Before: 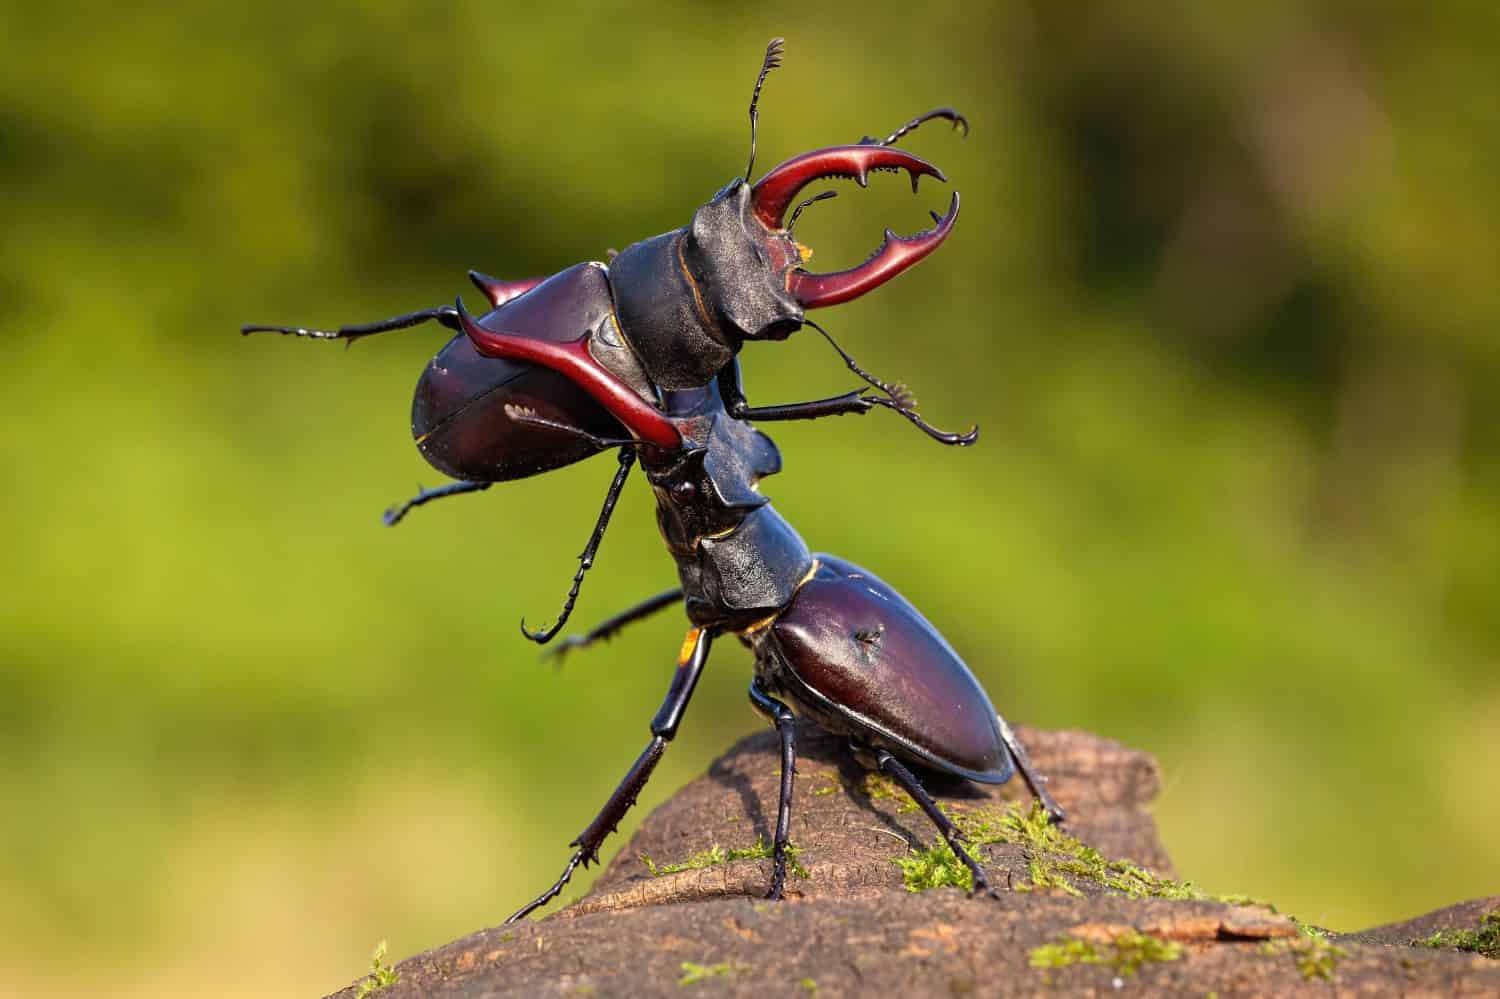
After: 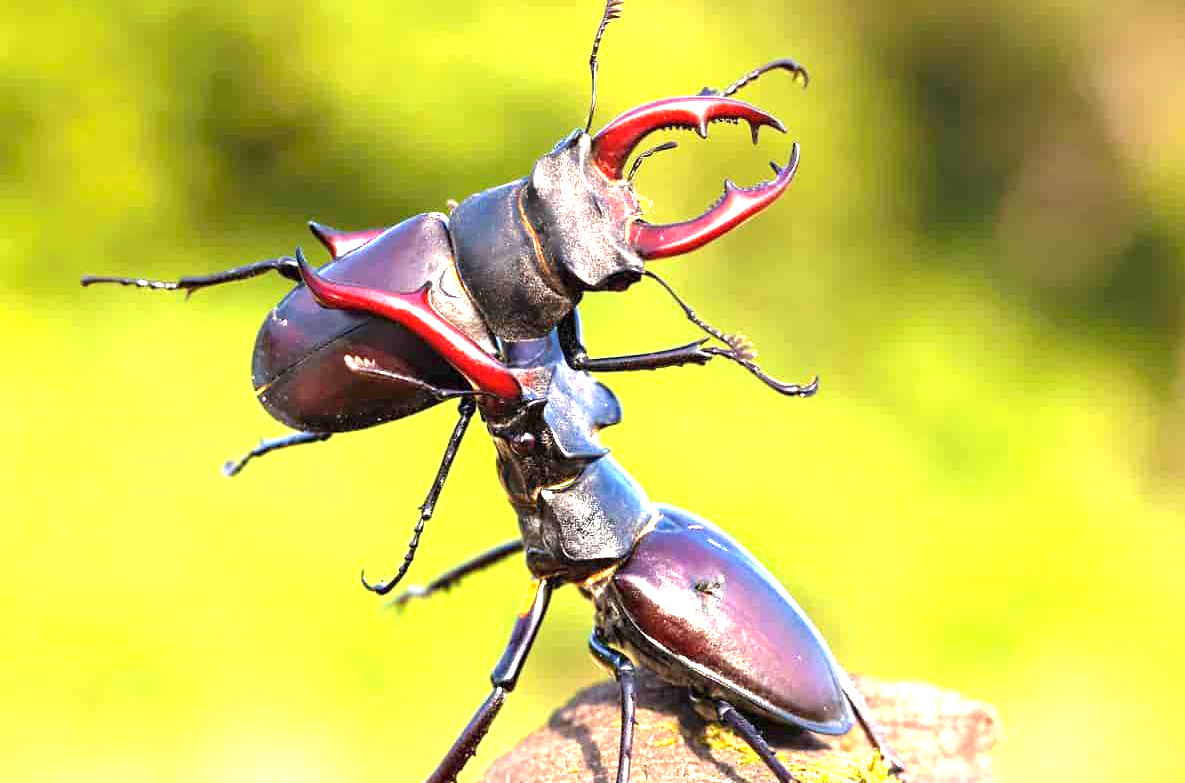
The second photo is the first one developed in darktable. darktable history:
exposure: exposure 1.998 EV, compensate highlight preservation false
crop and rotate: left 10.679%, top 4.985%, right 10.304%, bottom 16.559%
